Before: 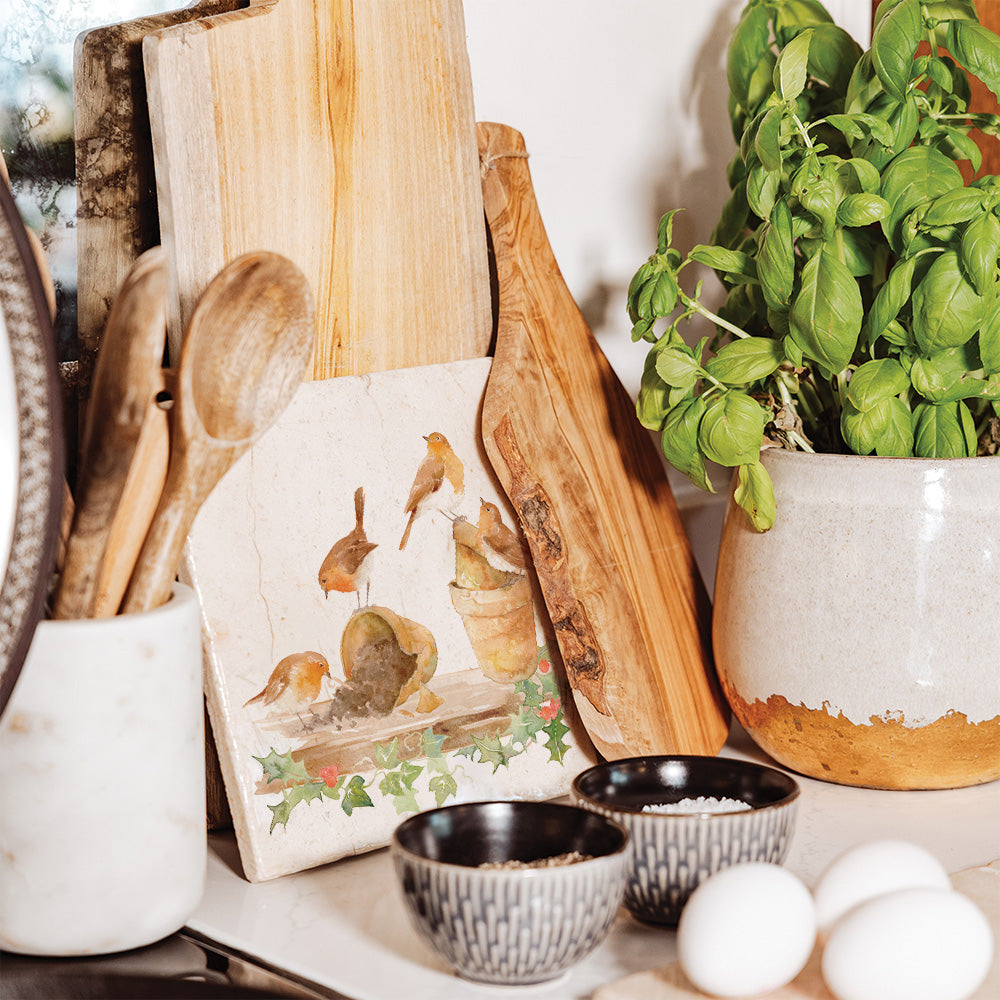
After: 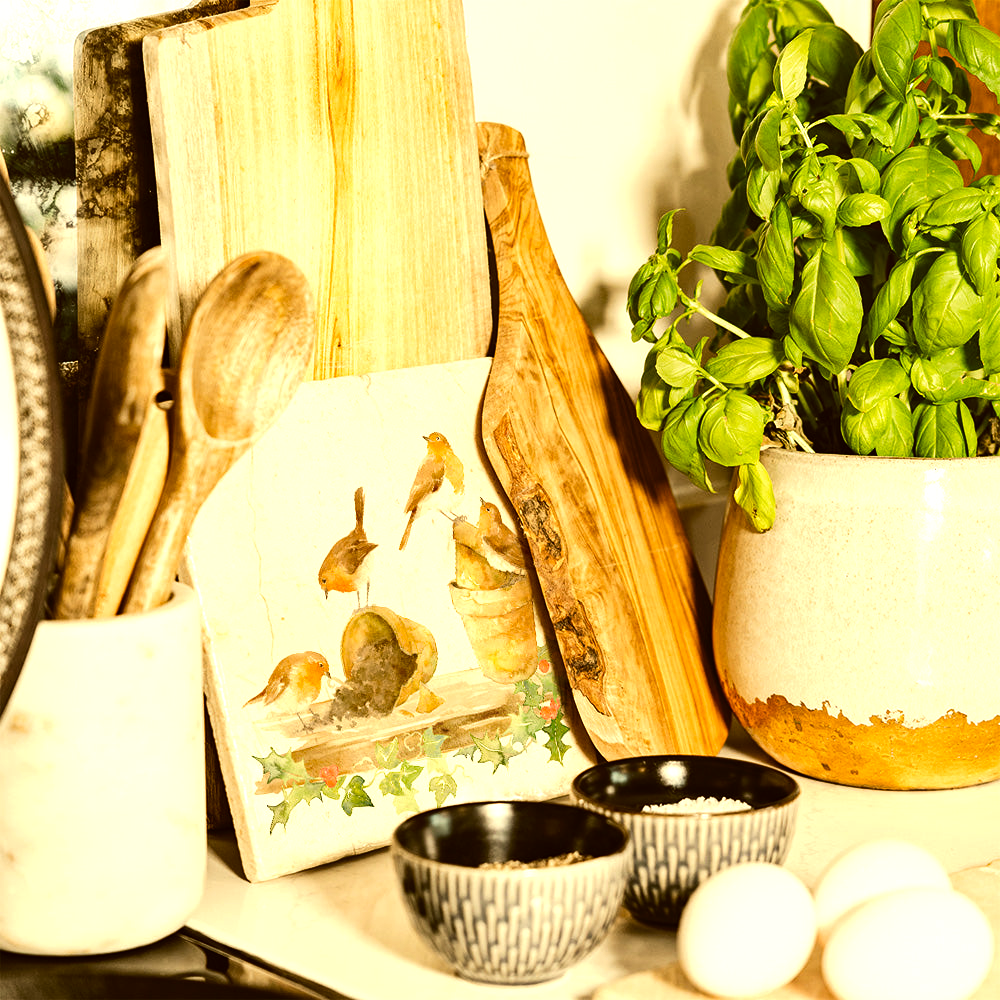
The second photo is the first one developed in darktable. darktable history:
color correction: highlights a* 0.162, highlights b* 29.53, shadows a* -0.162, shadows b* 21.09
tone equalizer: -8 EV -0.75 EV, -7 EV -0.7 EV, -6 EV -0.6 EV, -5 EV -0.4 EV, -3 EV 0.4 EV, -2 EV 0.6 EV, -1 EV 0.7 EV, +0 EV 0.75 EV, edges refinement/feathering 500, mask exposure compensation -1.57 EV, preserve details no
